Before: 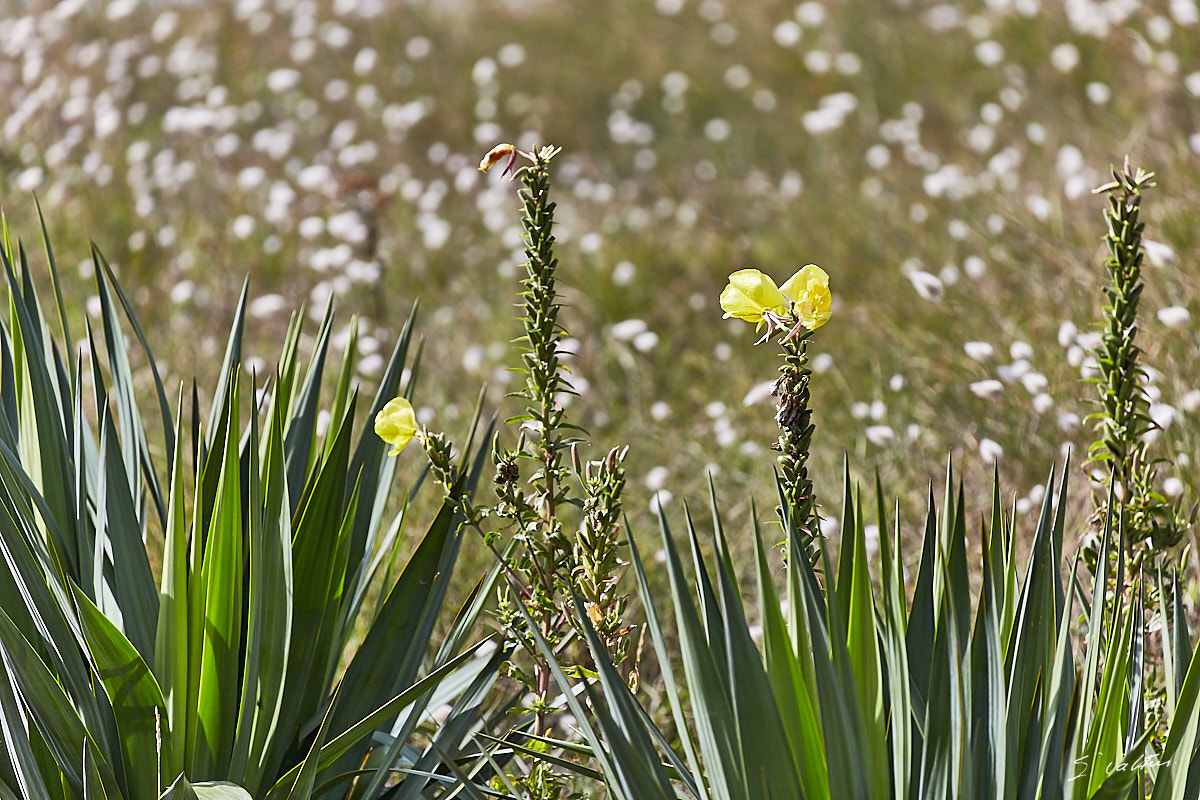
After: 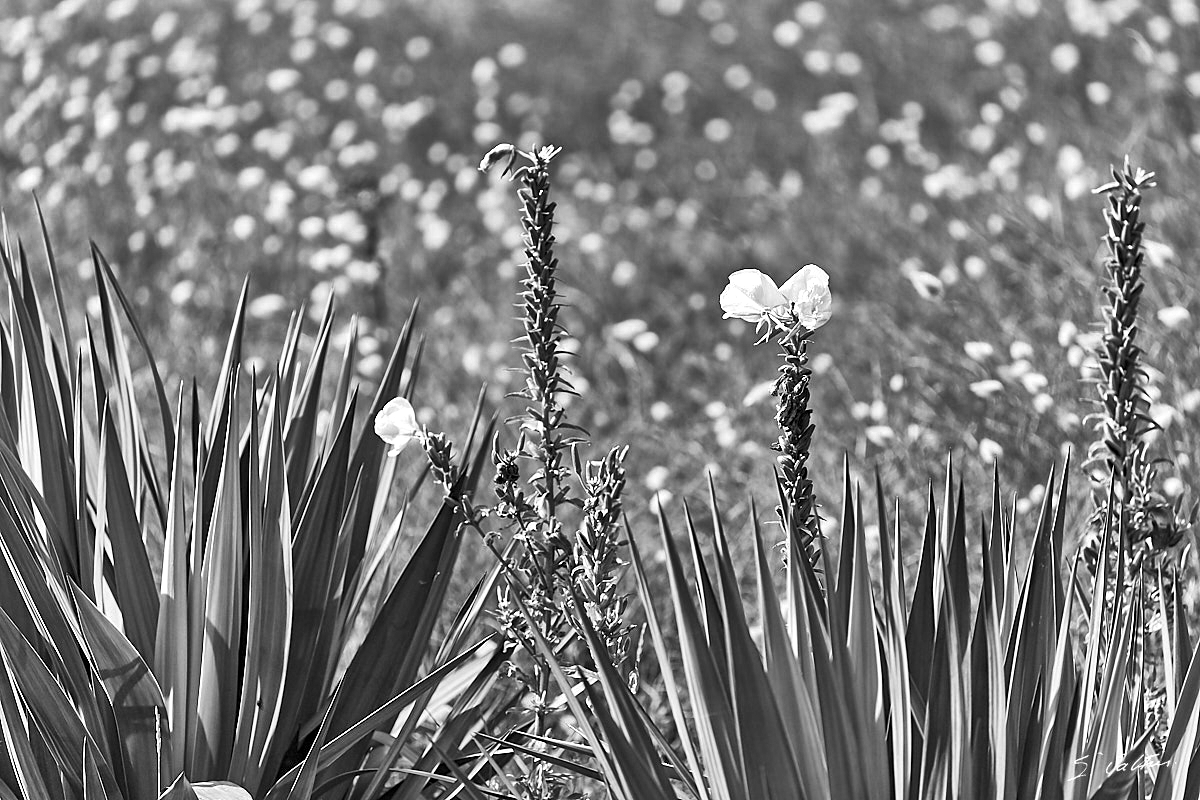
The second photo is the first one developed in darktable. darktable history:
tone equalizer: on, module defaults
color zones: curves: ch0 [(0.002, 0.593) (0.143, 0.417) (0.285, 0.541) (0.455, 0.289) (0.608, 0.327) (0.727, 0.283) (0.869, 0.571) (1, 0.603)]; ch1 [(0, 0) (0.143, 0) (0.286, 0) (0.429, 0) (0.571, 0) (0.714, 0) (0.857, 0)]
color correction: highlights a* 1.12, highlights b* 24.26, shadows a* 15.58, shadows b* 24.26
local contrast: mode bilateral grid, contrast 20, coarseness 20, detail 150%, midtone range 0.2
